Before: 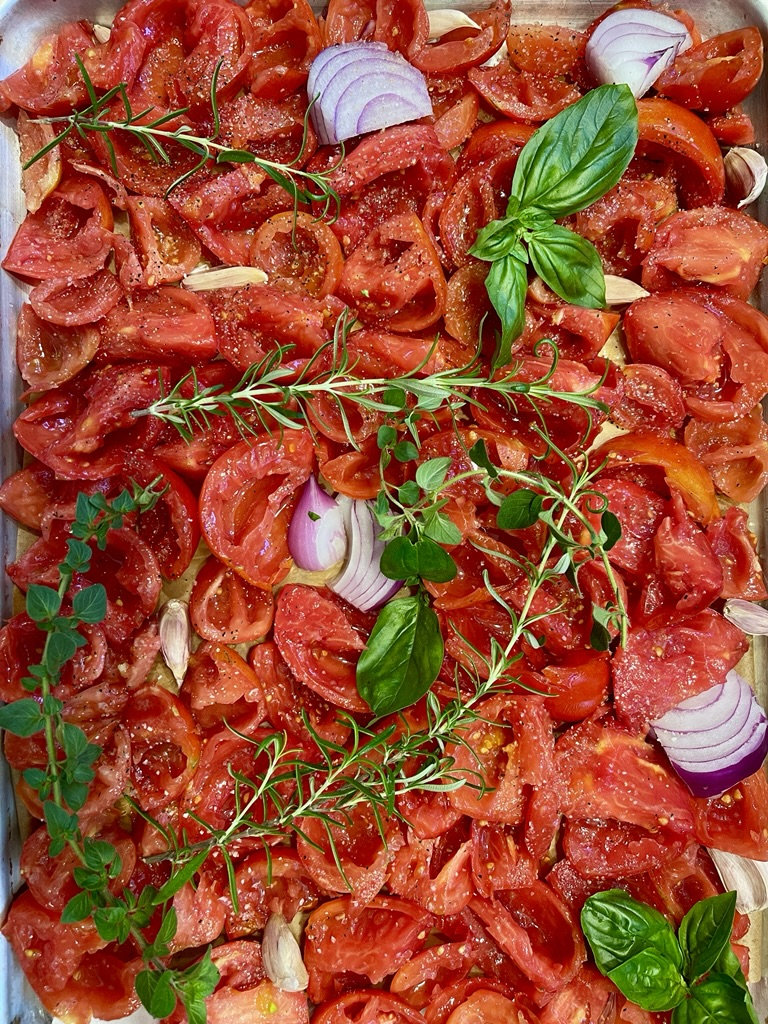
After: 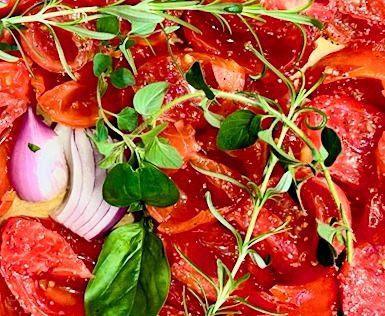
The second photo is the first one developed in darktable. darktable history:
crop: left 36.607%, top 34.735%, right 13.146%, bottom 30.611%
contrast brightness saturation: contrast 0.28
shadows and highlights: on, module defaults
filmic rgb: black relative exposure -3.31 EV, white relative exposure 3.45 EV, hardness 2.36, contrast 1.103
exposure: exposure 0.6 EV, compensate highlight preservation false
white balance: emerald 1
rotate and perspective: rotation -3°, crop left 0.031, crop right 0.968, crop top 0.07, crop bottom 0.93
